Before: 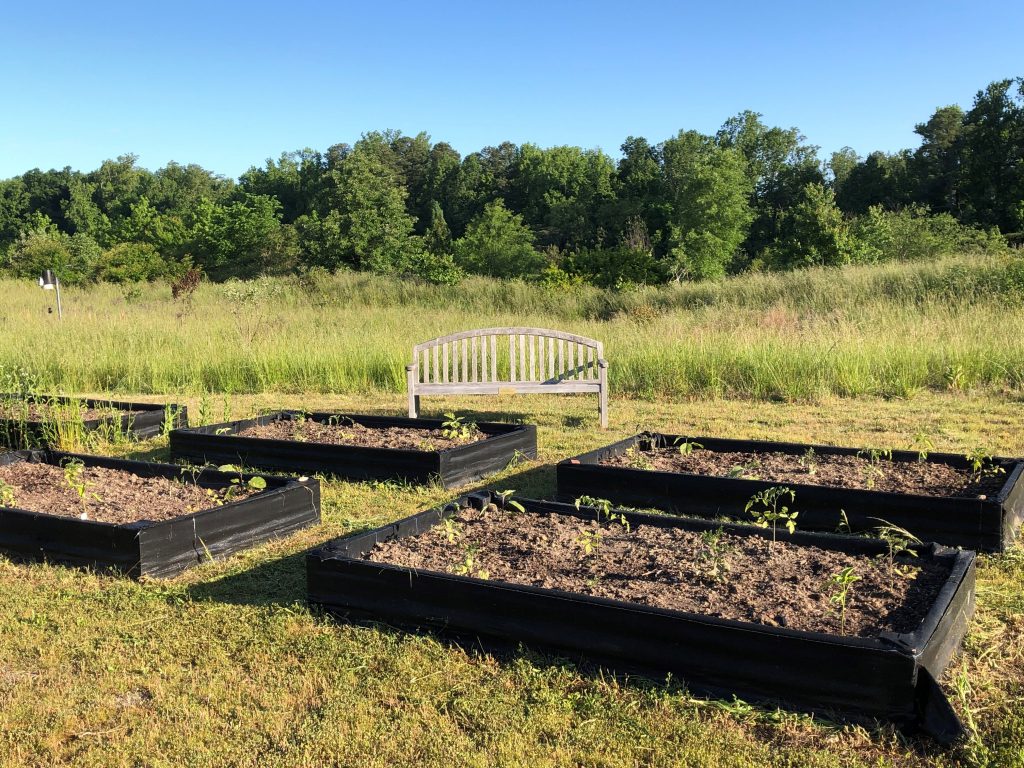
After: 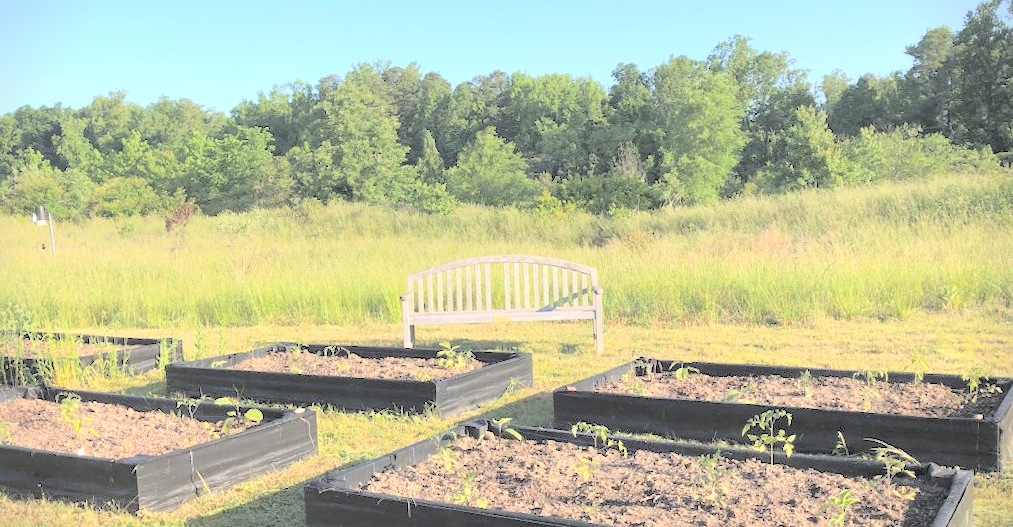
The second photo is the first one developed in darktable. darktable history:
vignetting: fall-off start 92.6%, brightness -0.52, saturation -0.51, center (-0.012, 0)
rotate and perspective: rotation -1°, crop left 0.011, crop right 0.989, crop top 0.025, crop bottom 0.975
crop and rotate: top 8.293%, bottom 20.996%
contrast brightness saturation: brightness 1
